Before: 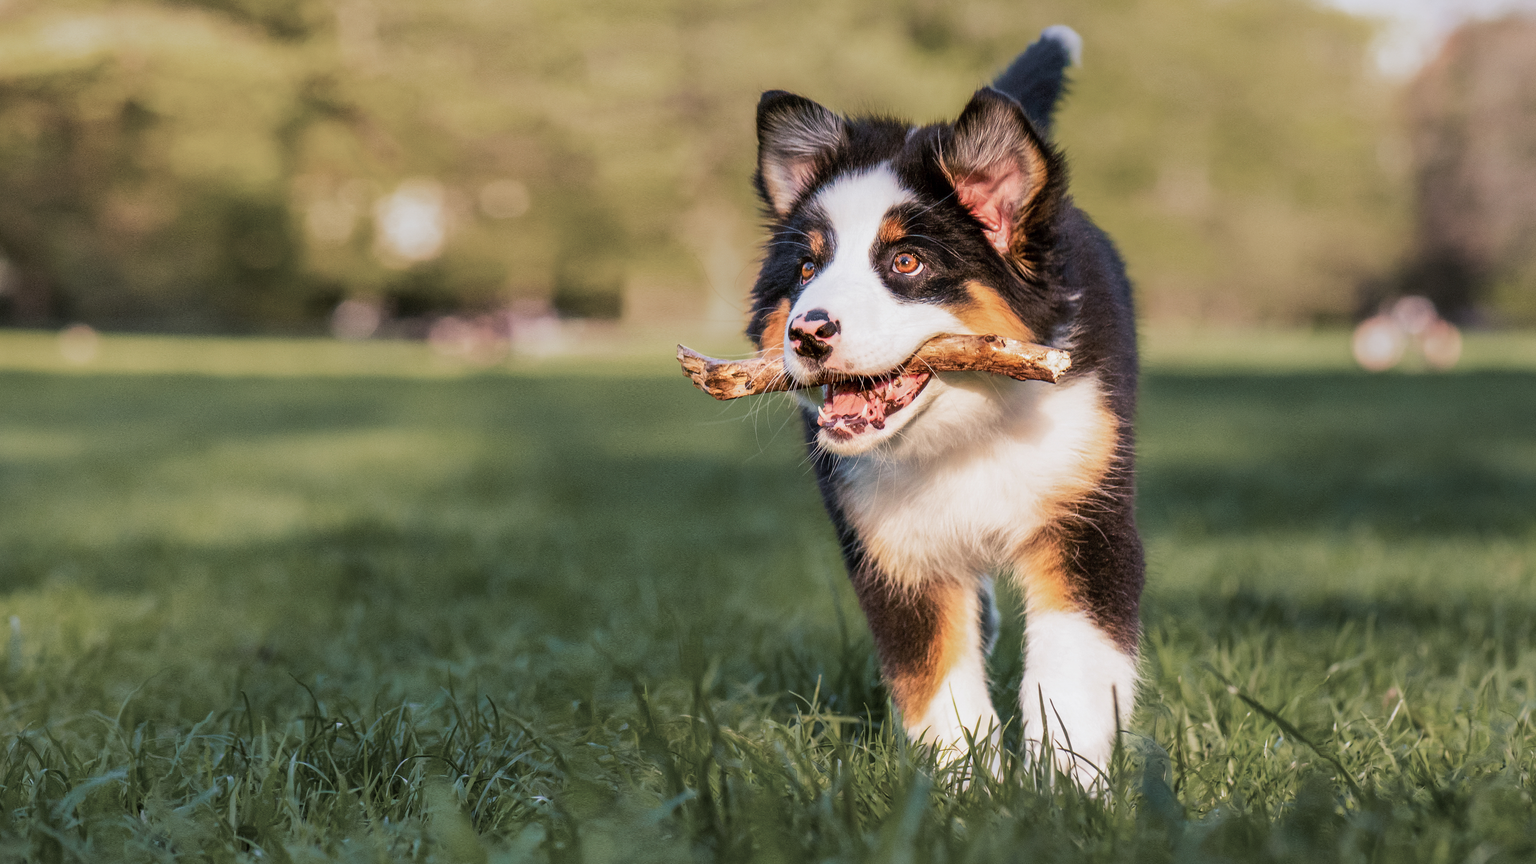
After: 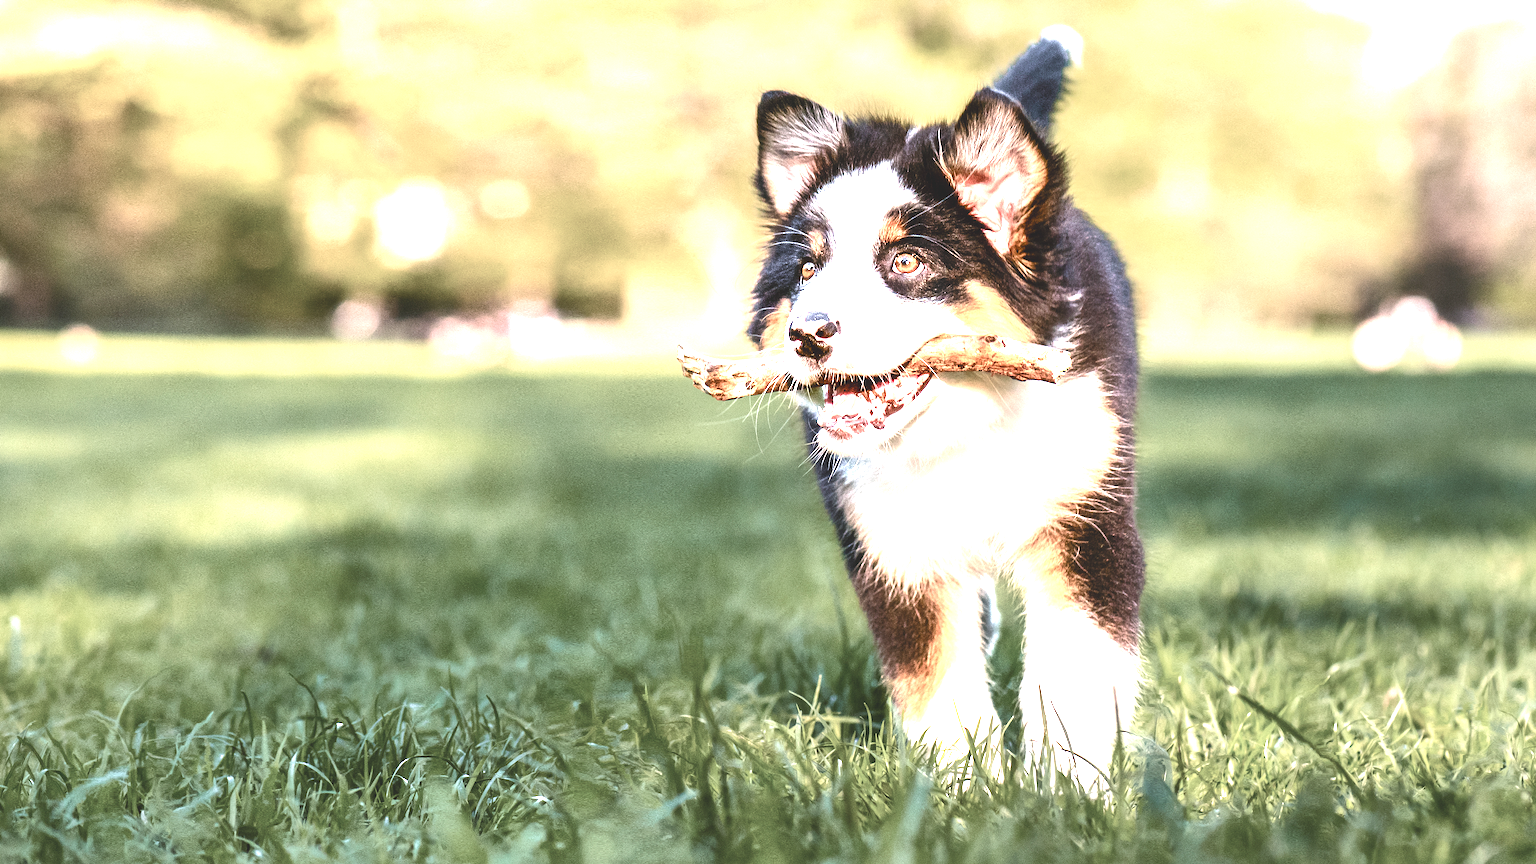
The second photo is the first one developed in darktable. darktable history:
tone equalizer: -8 EV -0.775 EV, -7 EV -0.723 EV, -6 EV -0.602 EV, -5 EV -0.386 EV, -3 EV 0.392 EV, -2 EV 0.6 EV, -1 EV 0.675 EV, +0 EV 0.779 EV, edges refinement/feathering 500, mask exposure compensation -1.57 EV, preserve details no
exposure: black level correction 0, exposure 1.452 EV, compensate highlight preservation false
color zones: curves: ch0 [(0.203, 0.433) (0.607, 0.517) (0.697, 0.696) (0.705, 0.897)]
color balance rgb: global offset › luminance 1.97%, perceptual saturation grading › global saturation 20%, perceptual saturation grading › highlights -49.327%, perceptual saturation grading › shadows 25.168%, global vibrance 20%
